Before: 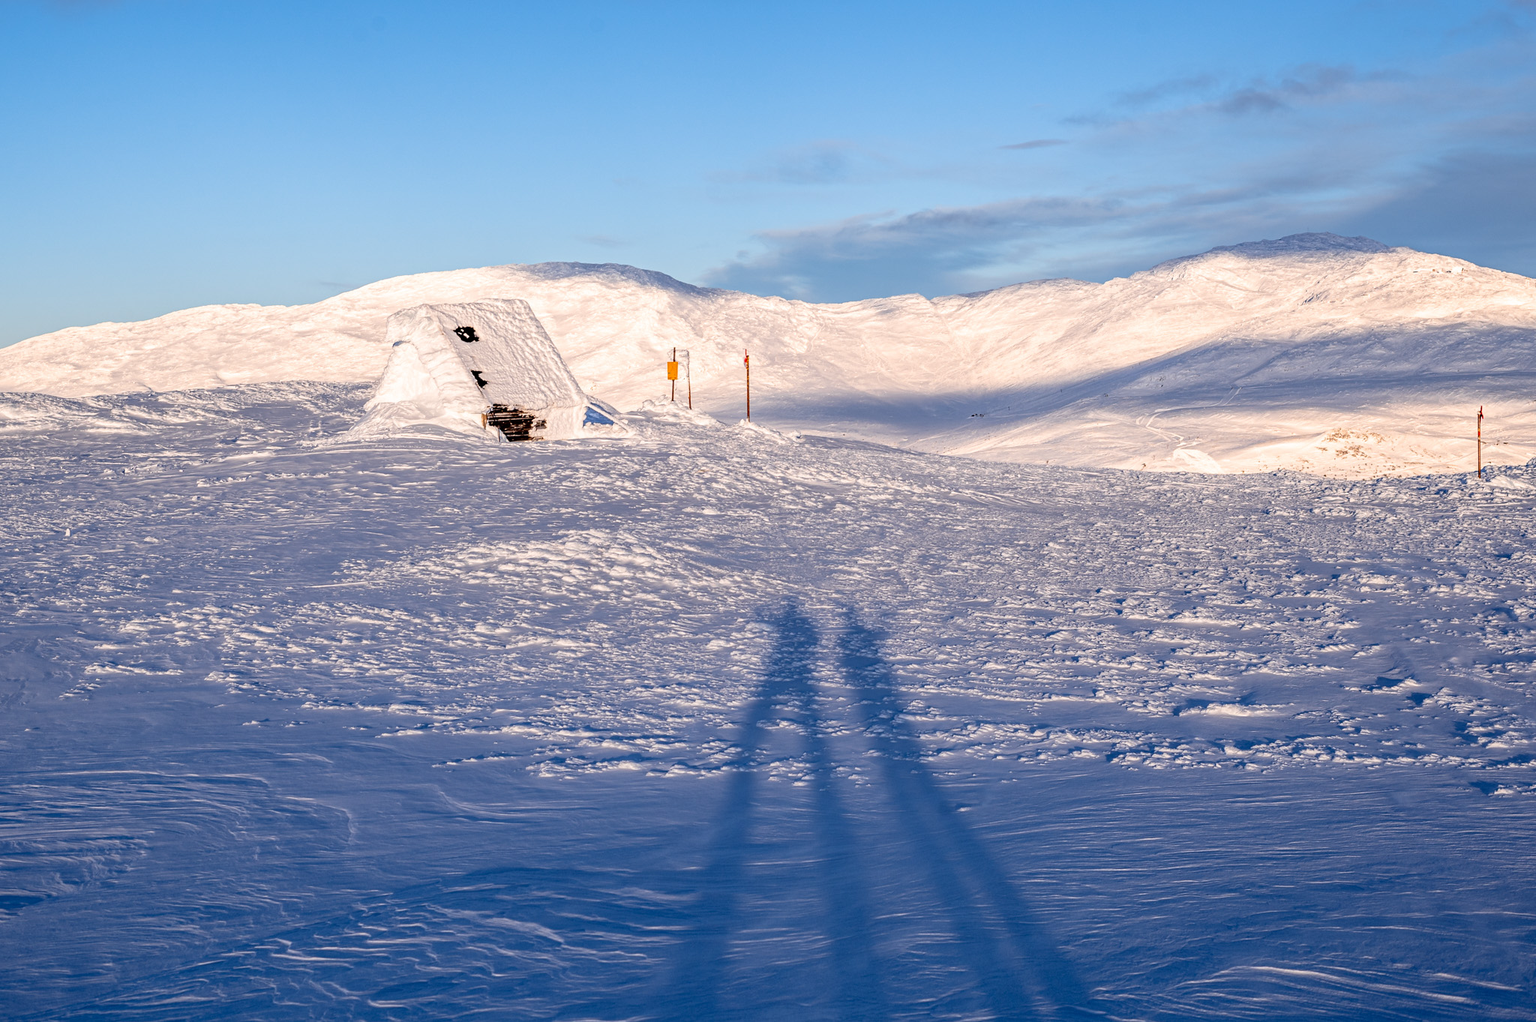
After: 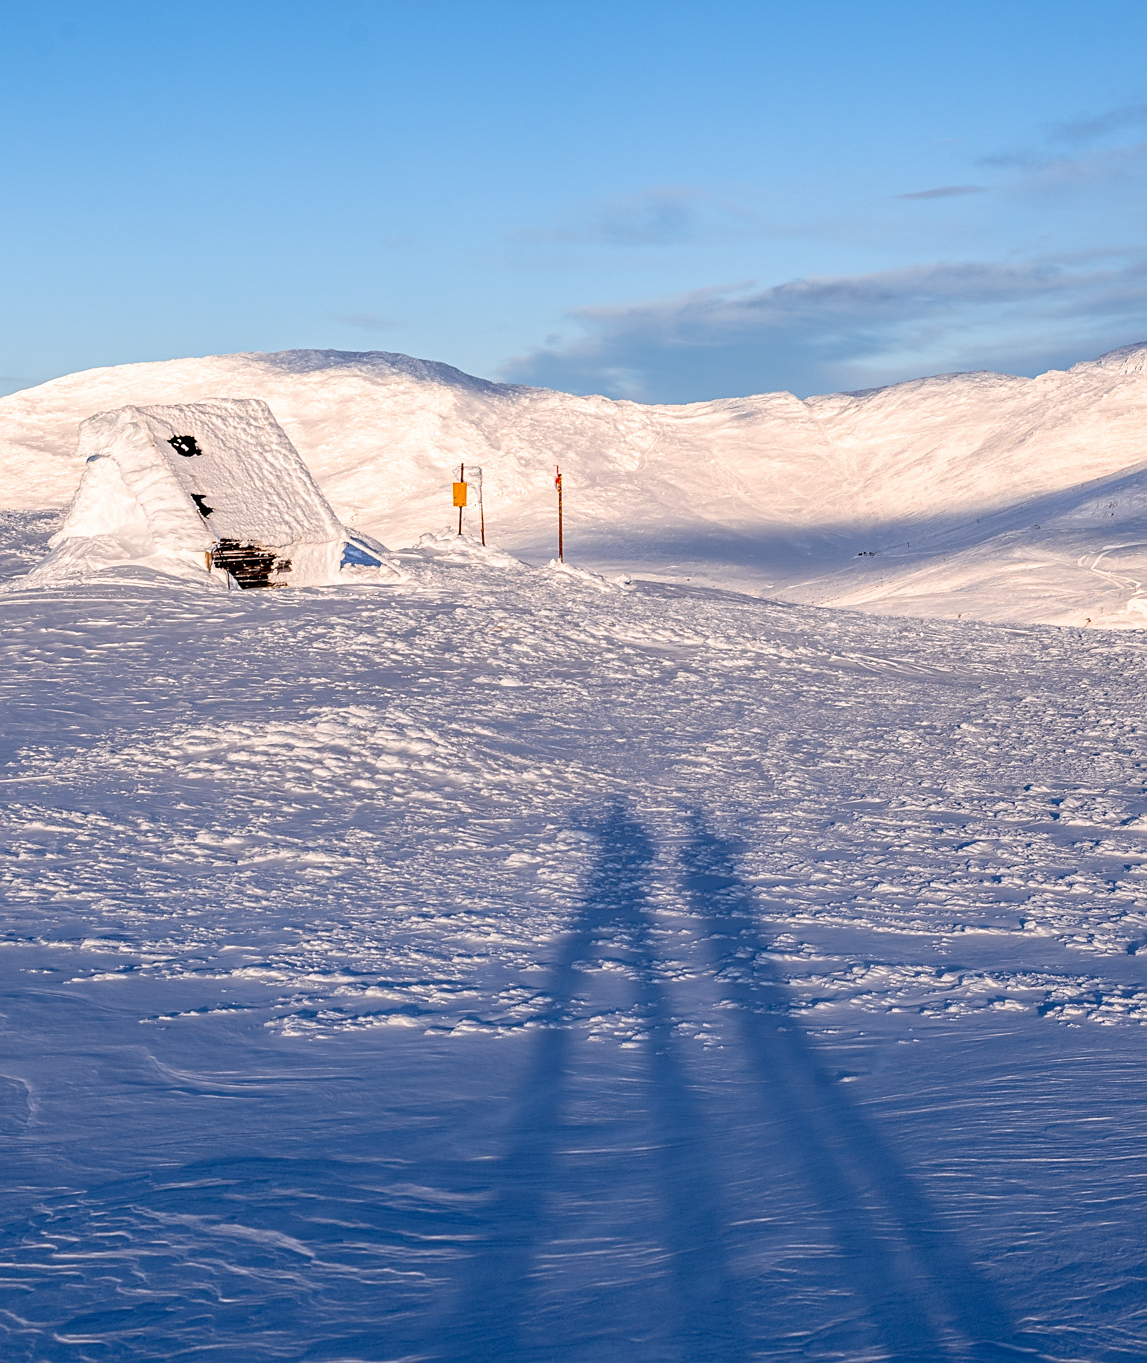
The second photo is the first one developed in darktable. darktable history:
crop: left 21.371%, right 22.618%
sharpen: amount 0.217
